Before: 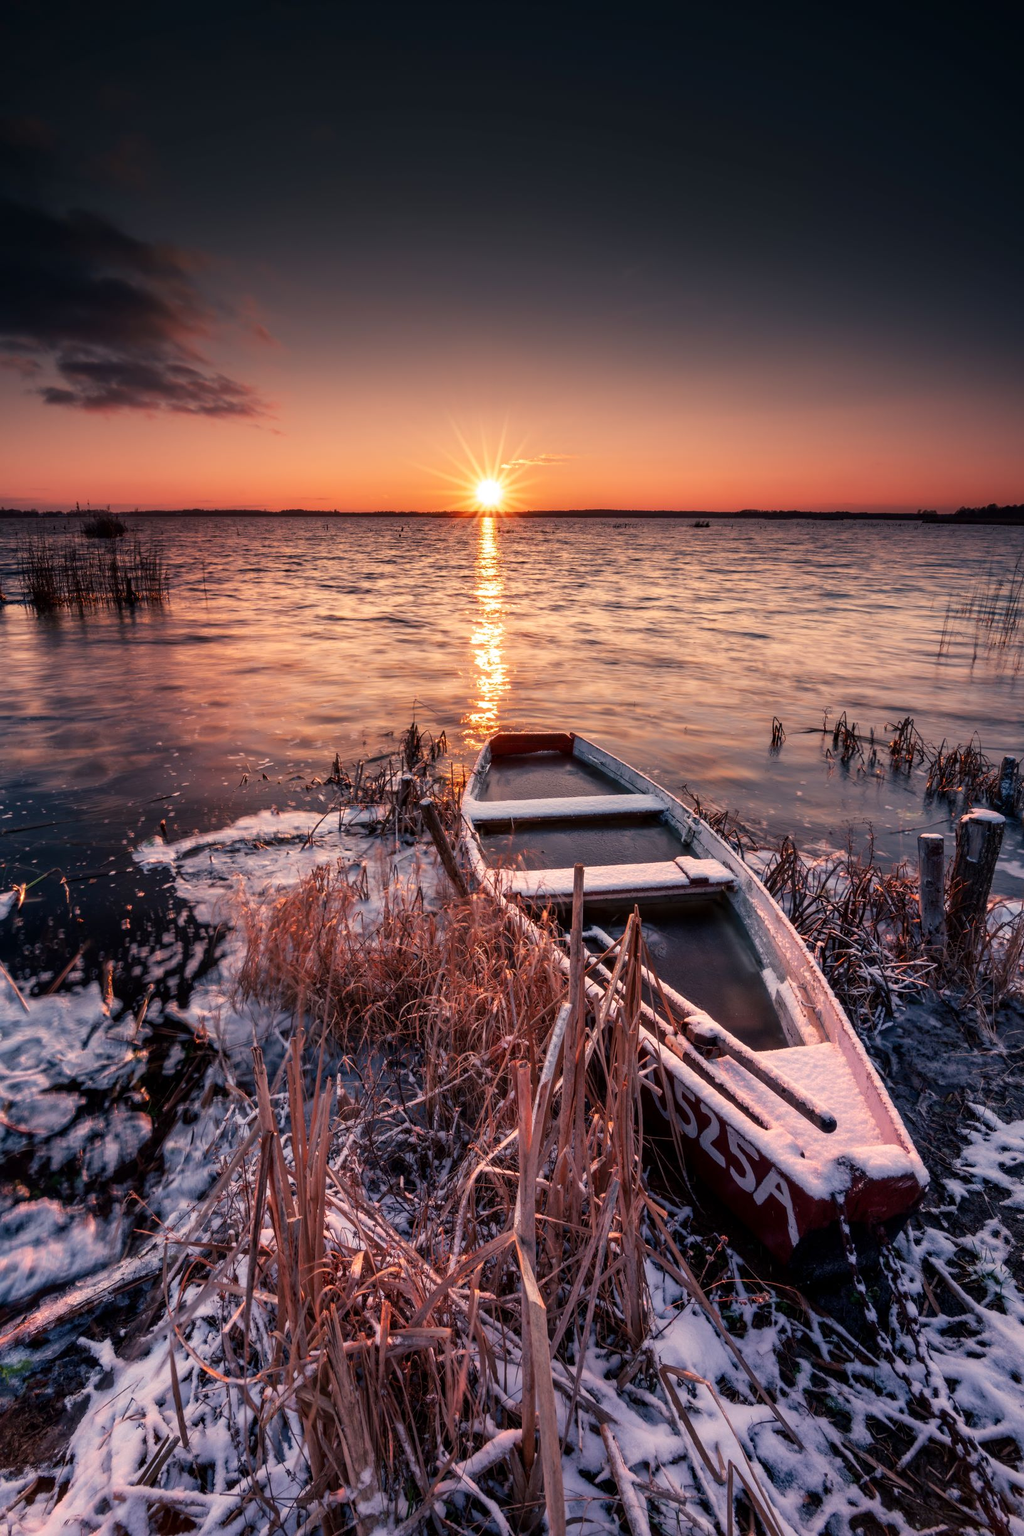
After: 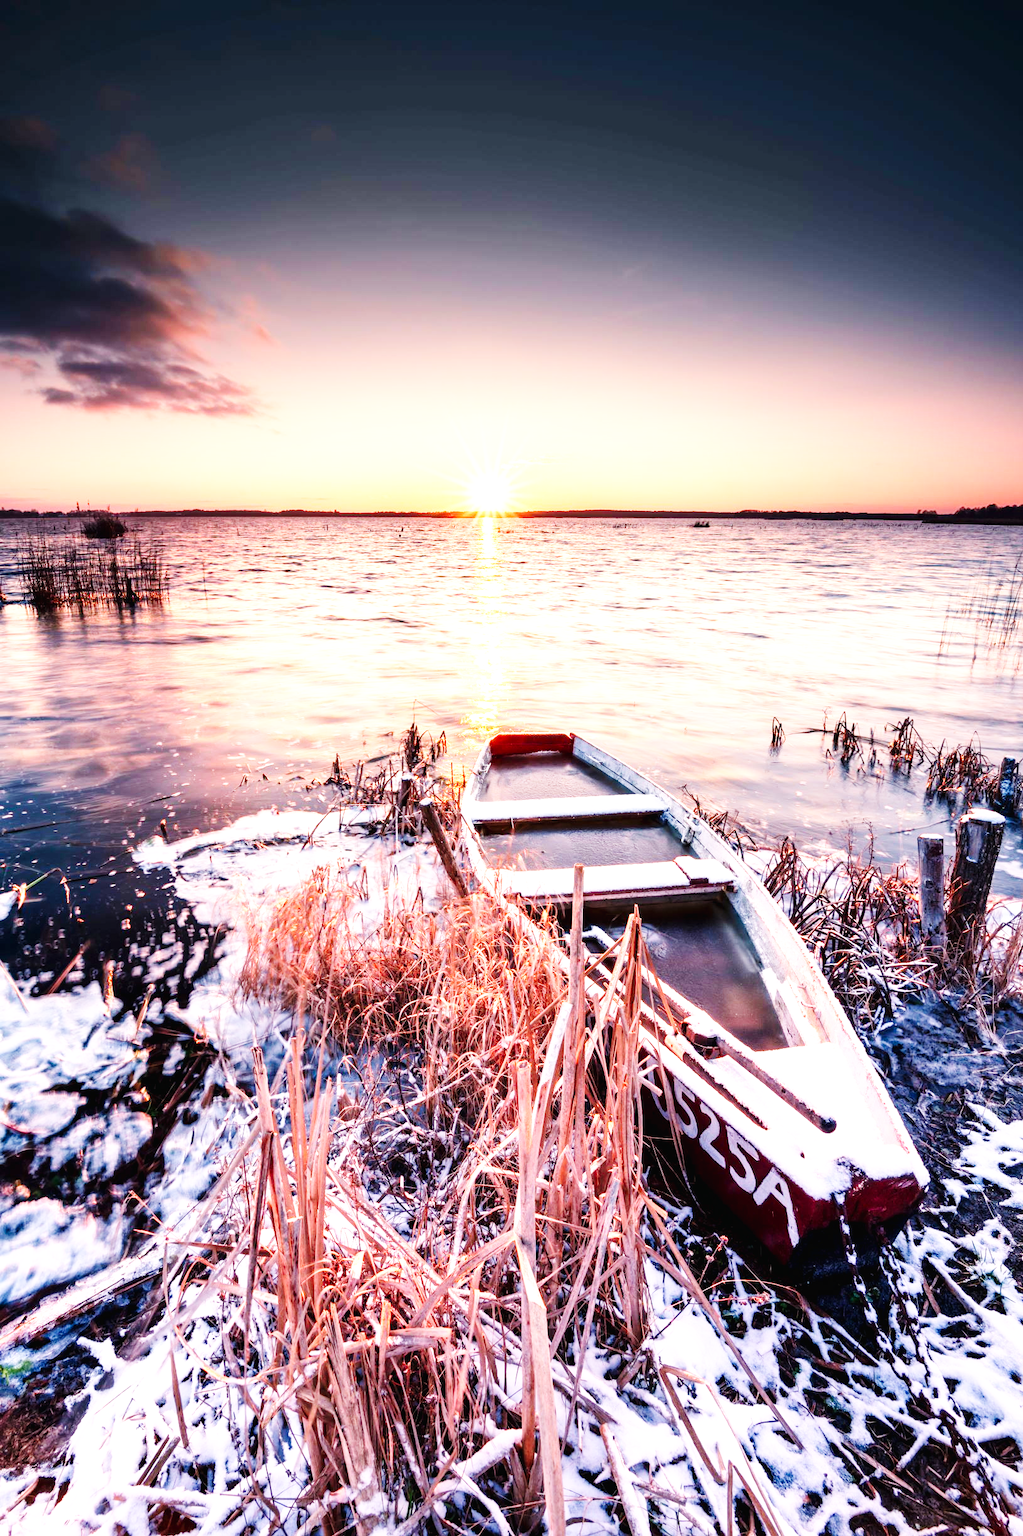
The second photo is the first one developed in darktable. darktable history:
base curve: curves: ch0 [(0, 0.003) (0.001, 0.002) (0.006, 0.004) (0.02, 0.022) (0.048, 0.086) (0.094, 0.234) (0.162, 0.431) (0.258, 0.629) (0.385, 0.8) (0.548, 0.918) (0.751, 0.988) (1, 1)], preserve colors none
exposure: black level correction 0, exposure 1.281 EV, compensate highlight preservation false
